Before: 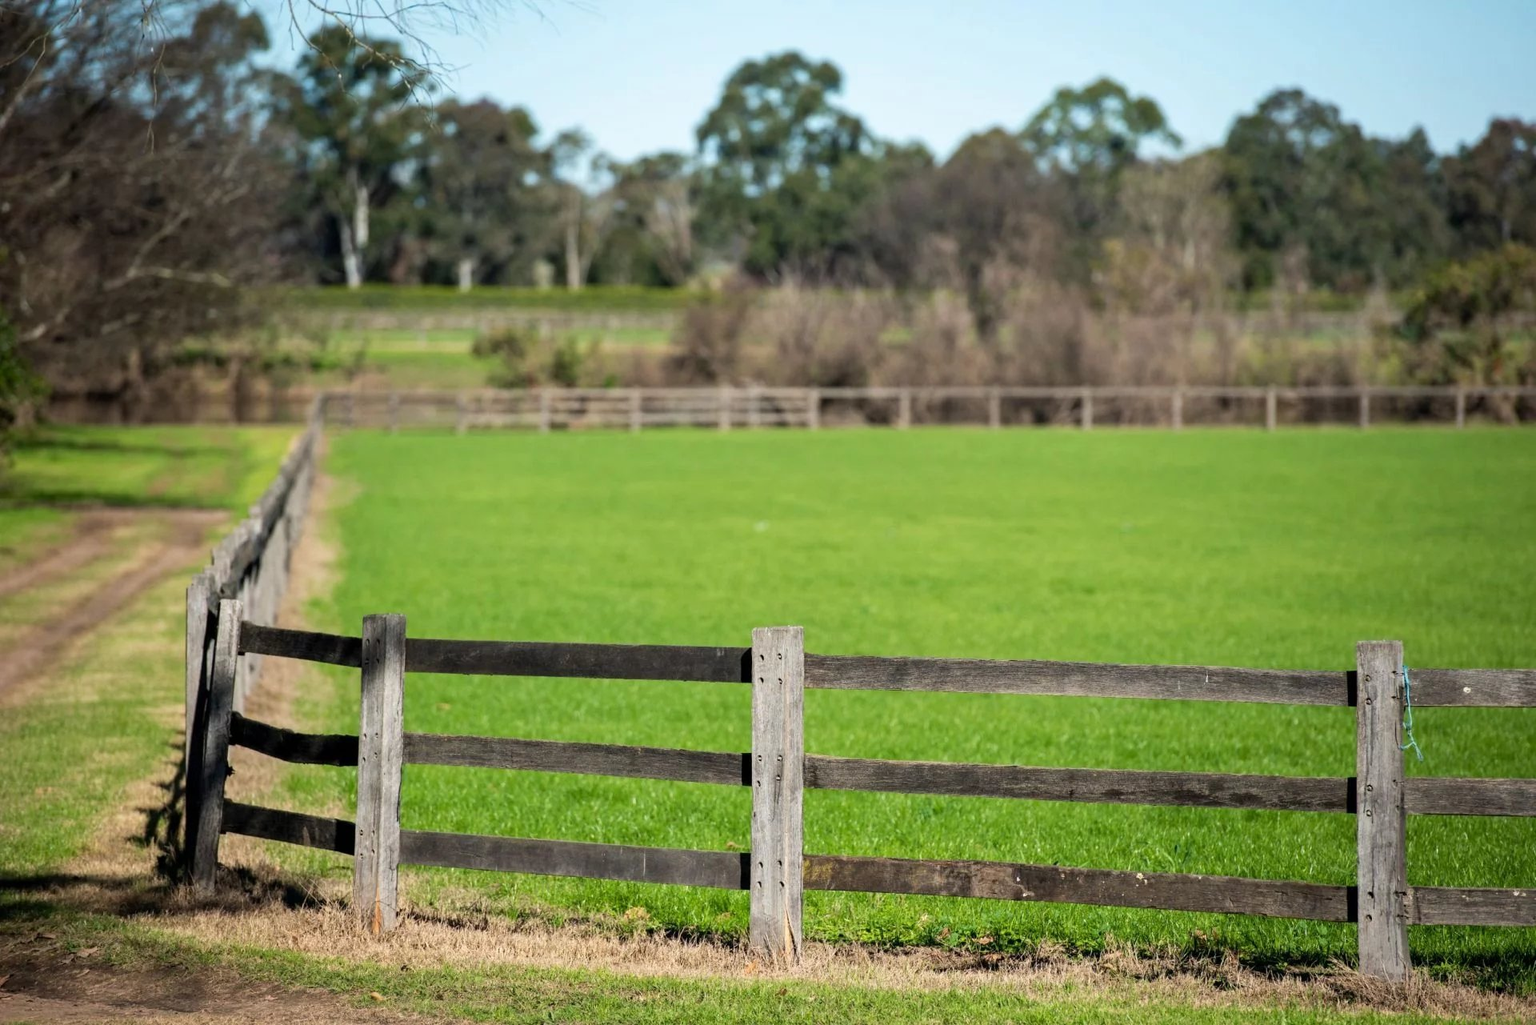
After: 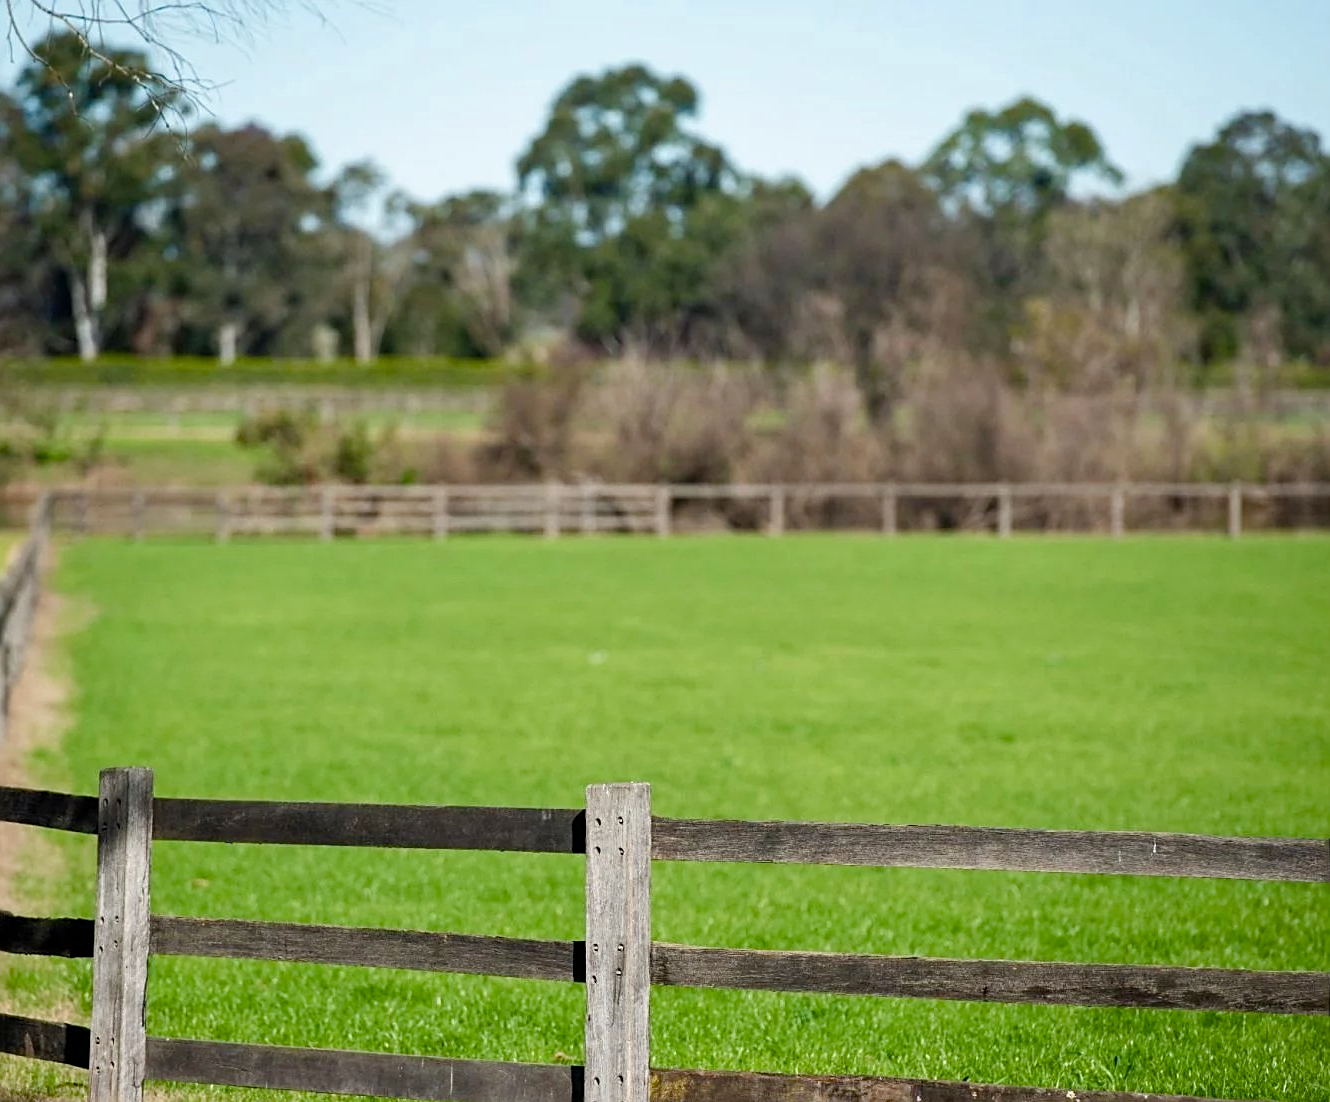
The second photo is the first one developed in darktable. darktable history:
crop: left 18.479%, right 12.2%, bottom 13.971%
sharpen: on, module defaults
color balance rgb: perceptual saturation grading › global saturation 20%, perceptual saturation grading › highlights -25%, perceptual saturation grading › shadows 50%, global vibrance -25%
